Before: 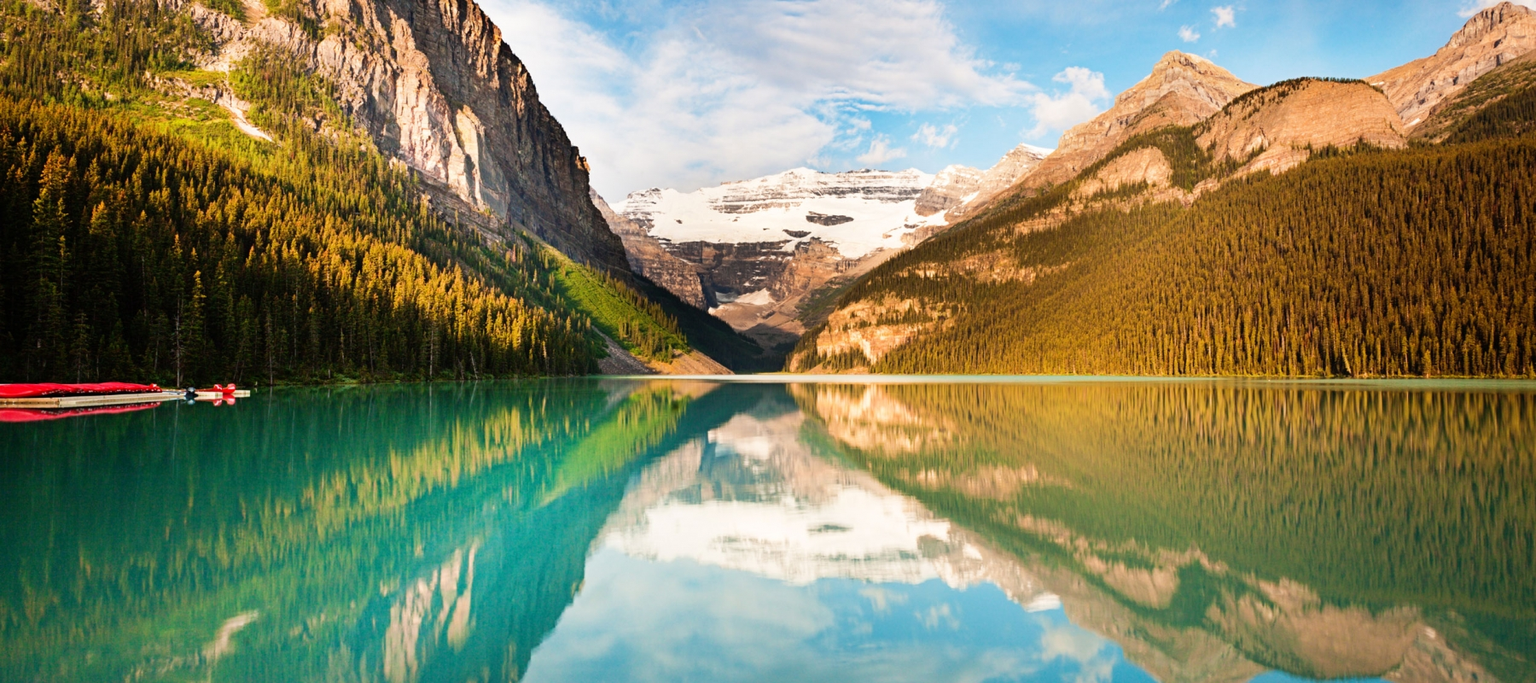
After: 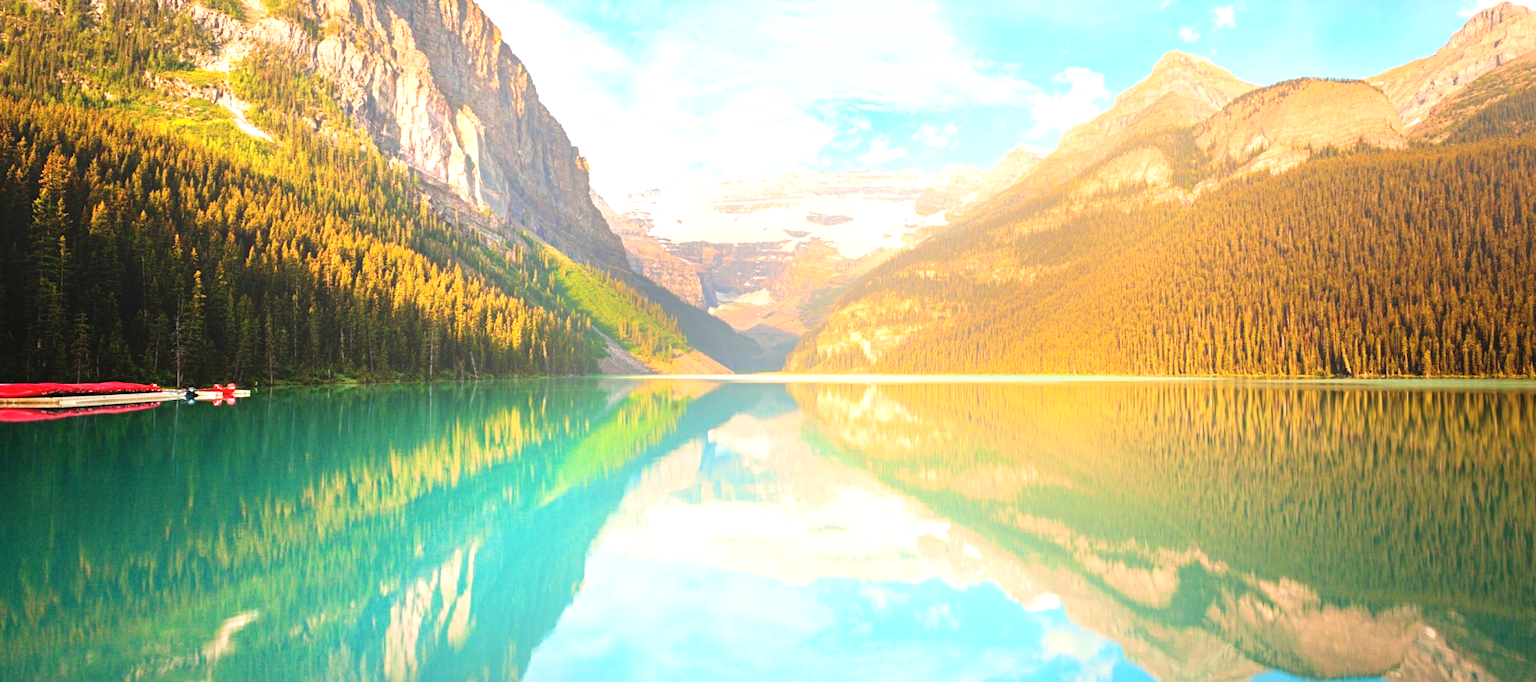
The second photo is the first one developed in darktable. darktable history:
bloom: size 40%
exposure: black level correction 0, exposure 0.7 EV, compensate exposure bias true, compensate highlight preservation false
